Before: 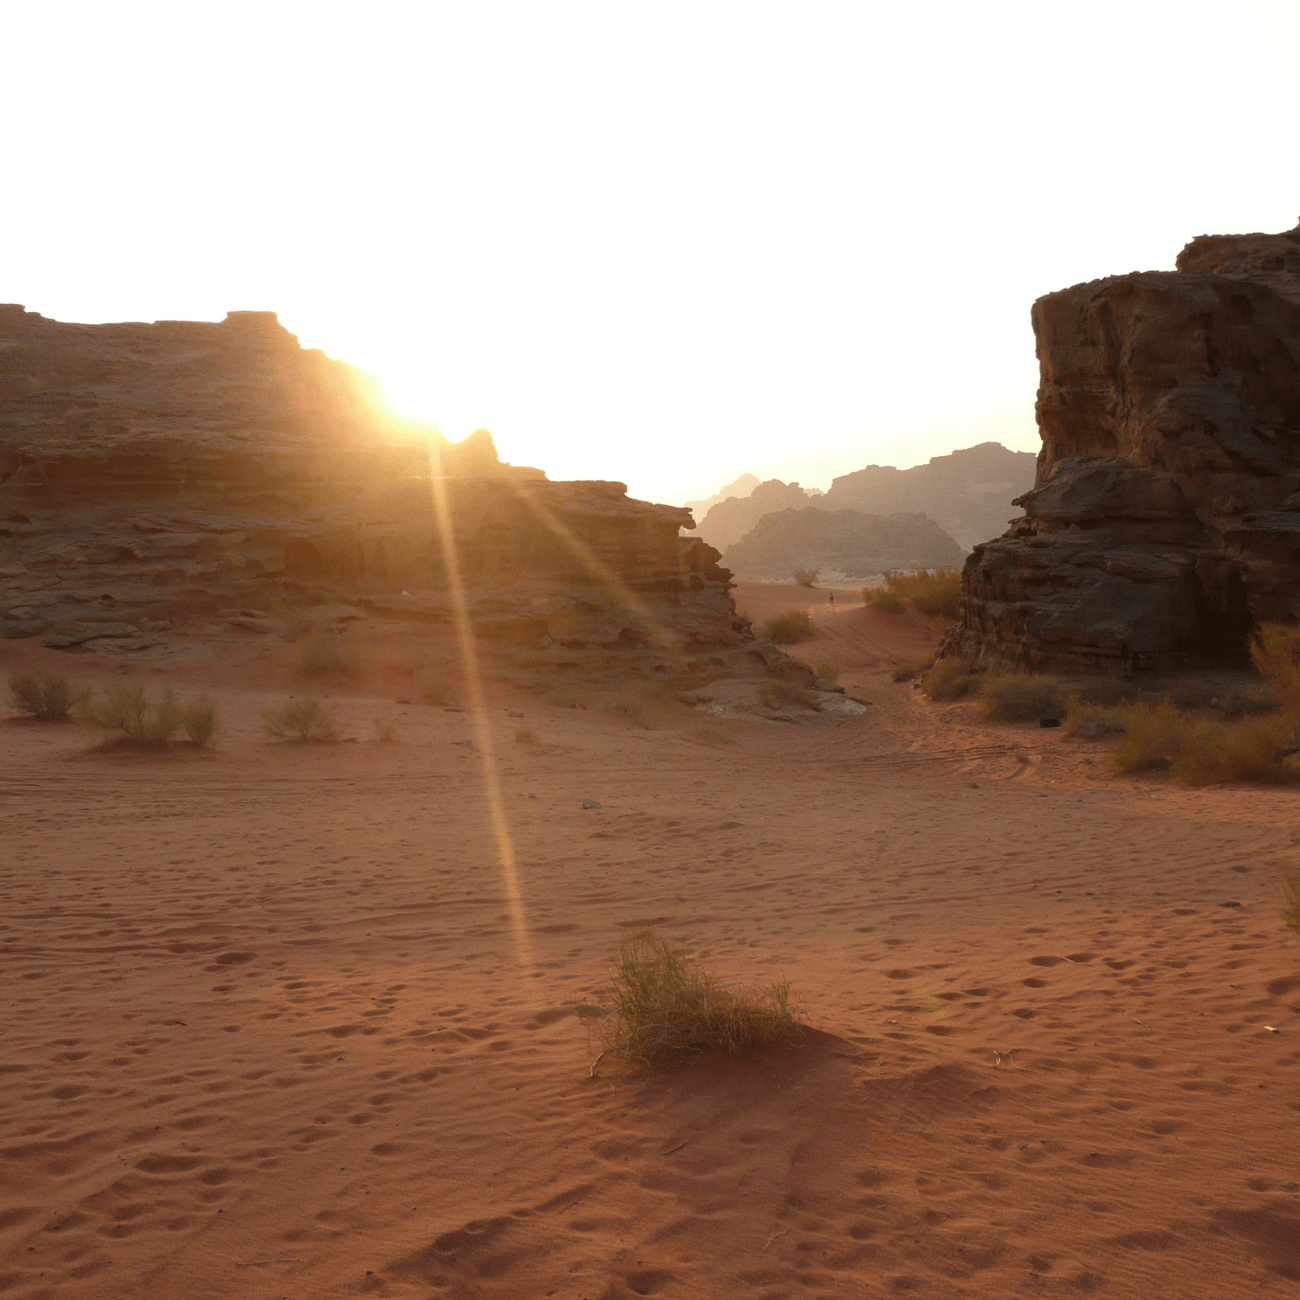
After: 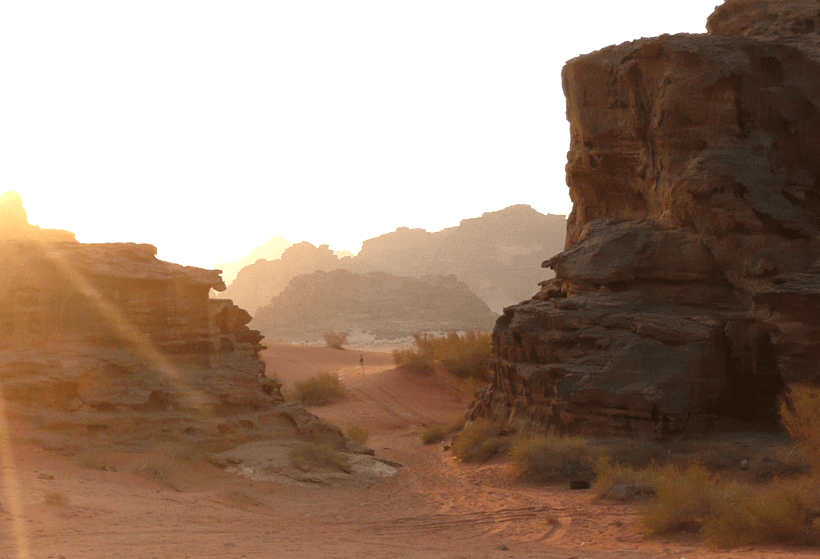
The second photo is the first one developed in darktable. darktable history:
crop: left 36.204%, top 18.339%, right 0.69%, bottom 38.593%
exposure: black level correction 0, exposure 0.499 EV, compensate highlight preservation false
